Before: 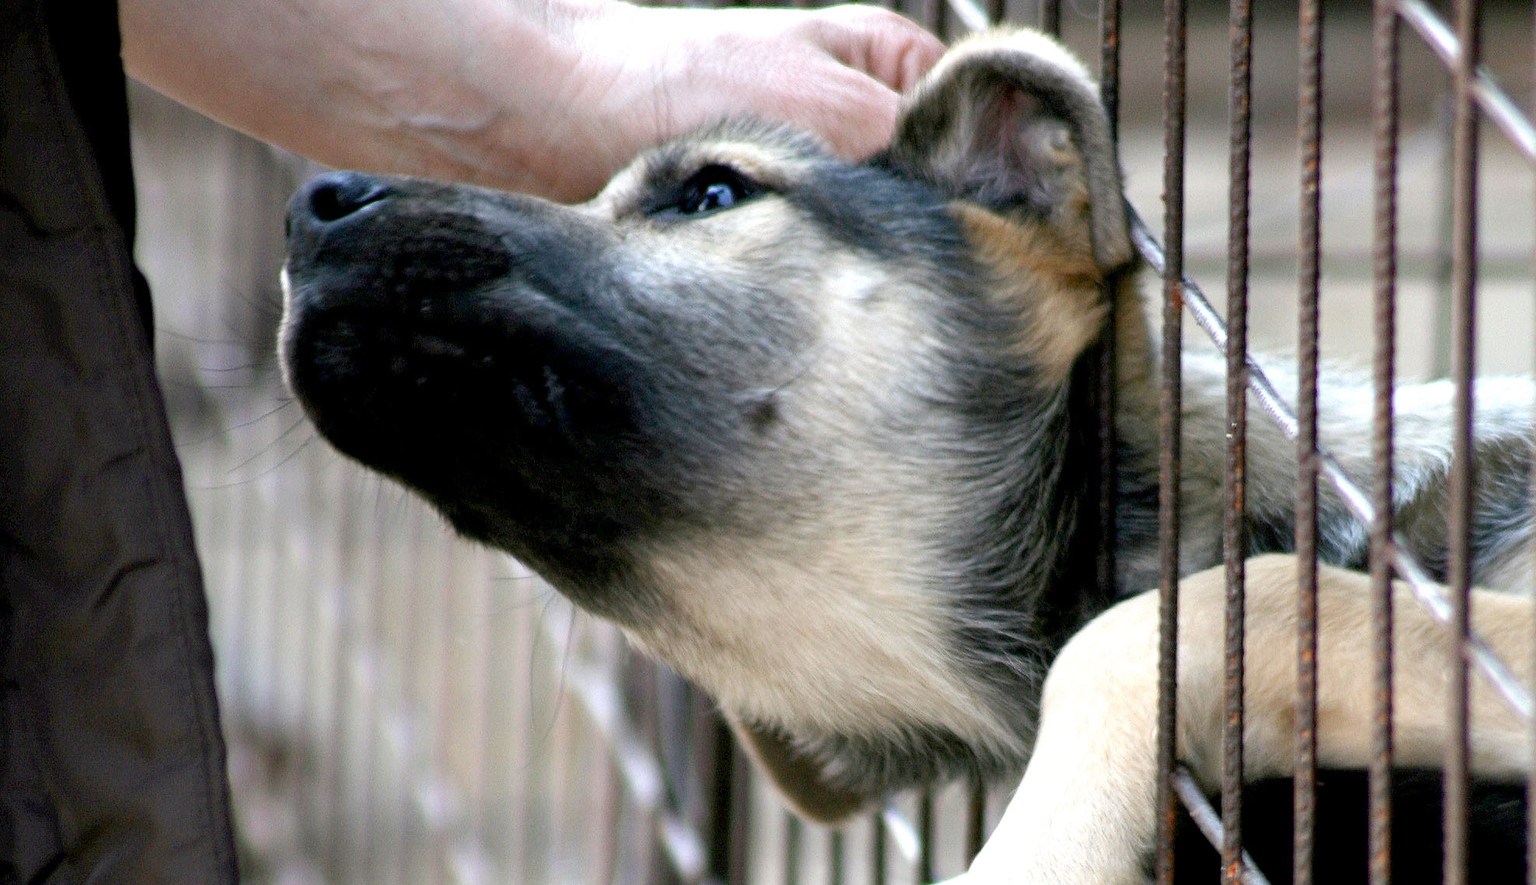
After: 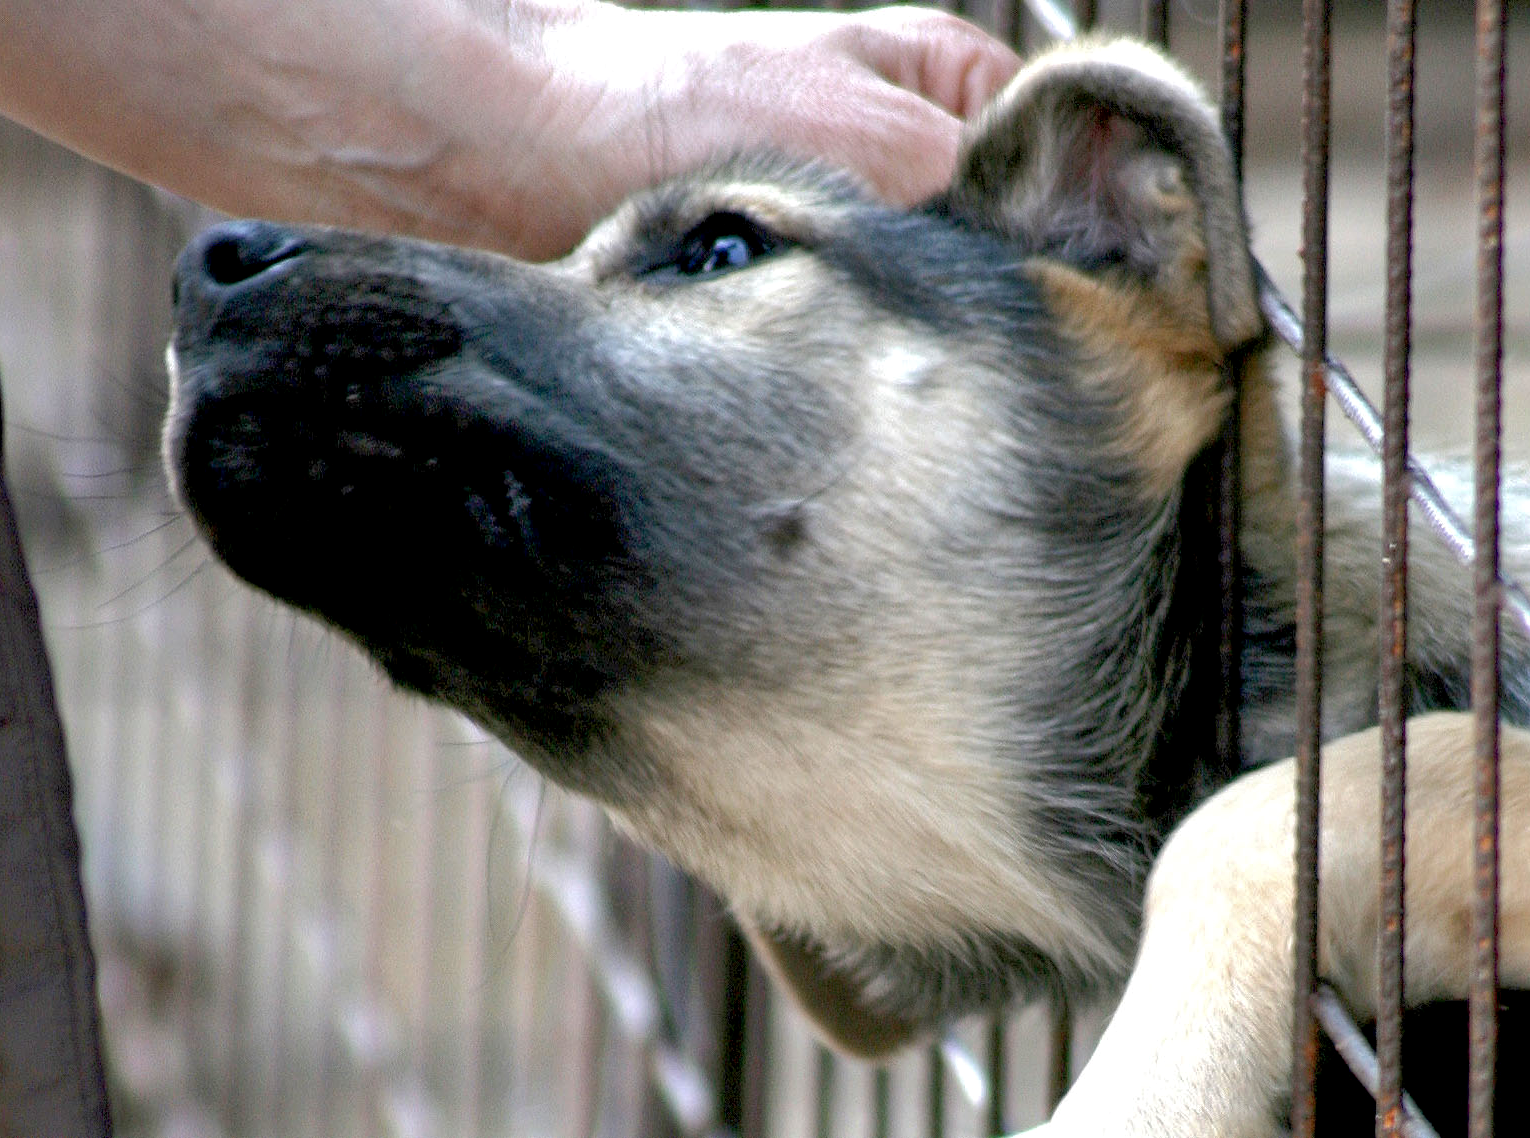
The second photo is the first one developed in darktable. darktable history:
shadows and highlights: on, module defaults
exposure: black level correction 0.001, compensate highlight preservation false
local contrast: highlights 100%, shadows 100%, detail 120%, midtone range 0.2
crop: left 9.88%, right 12.664%
